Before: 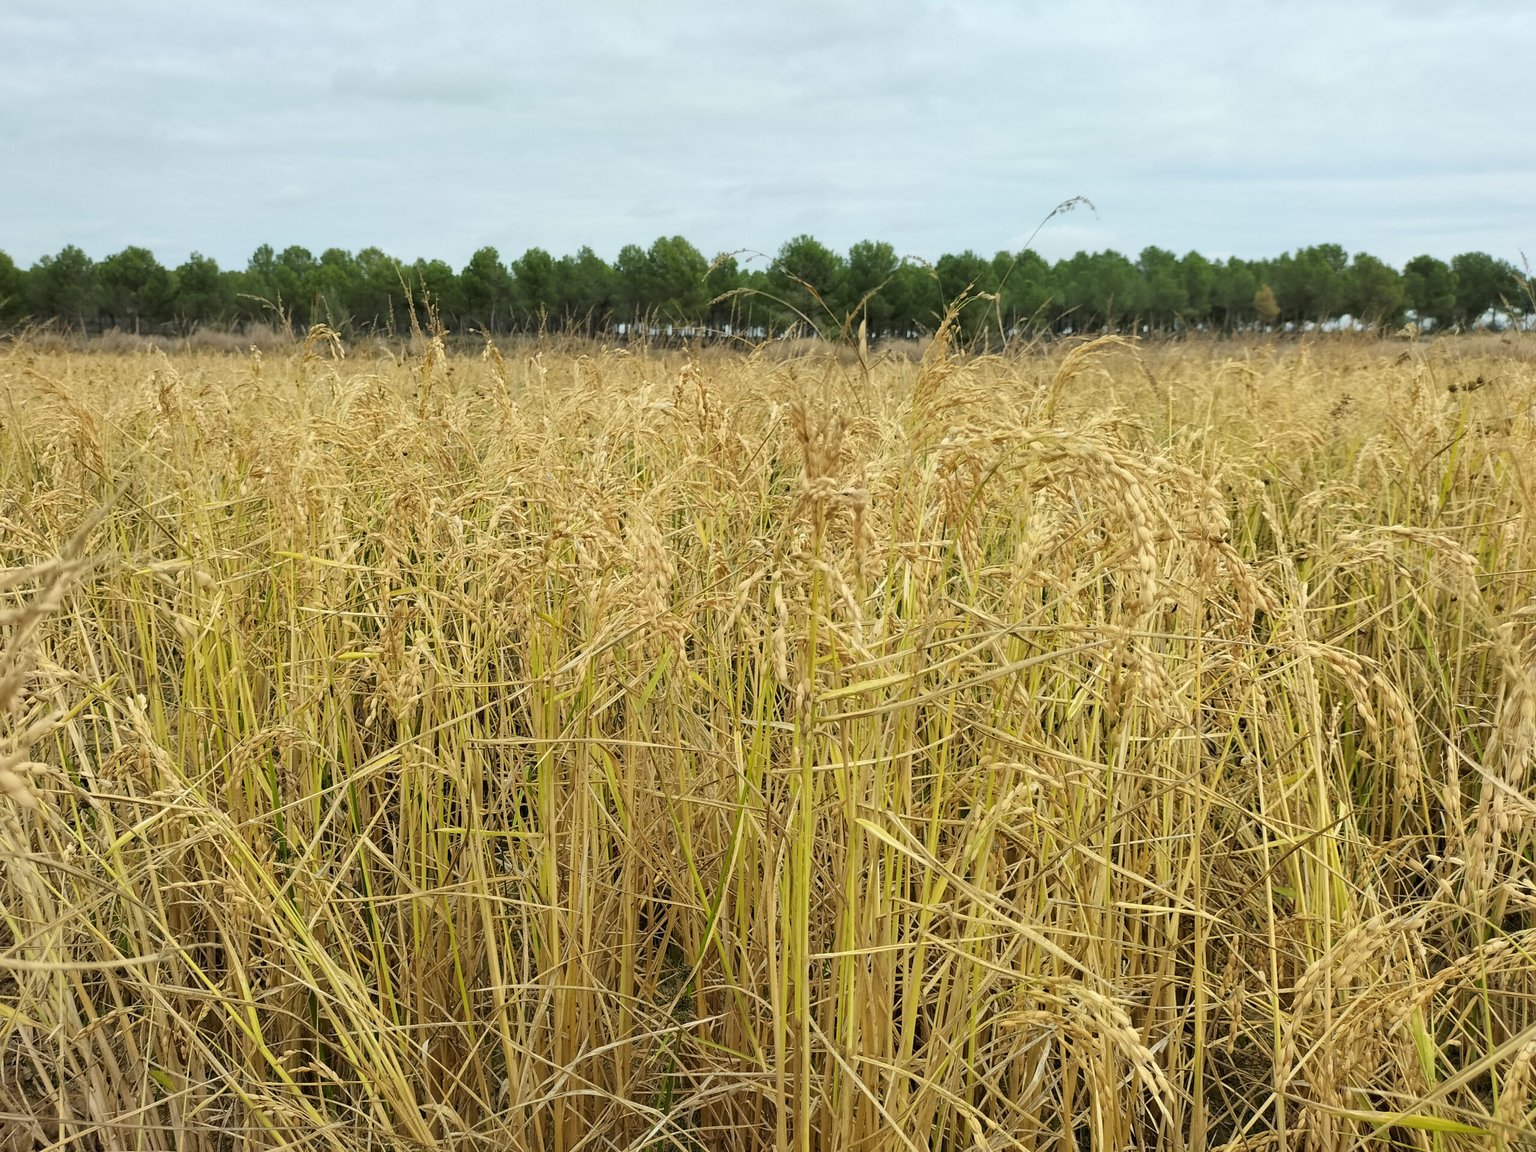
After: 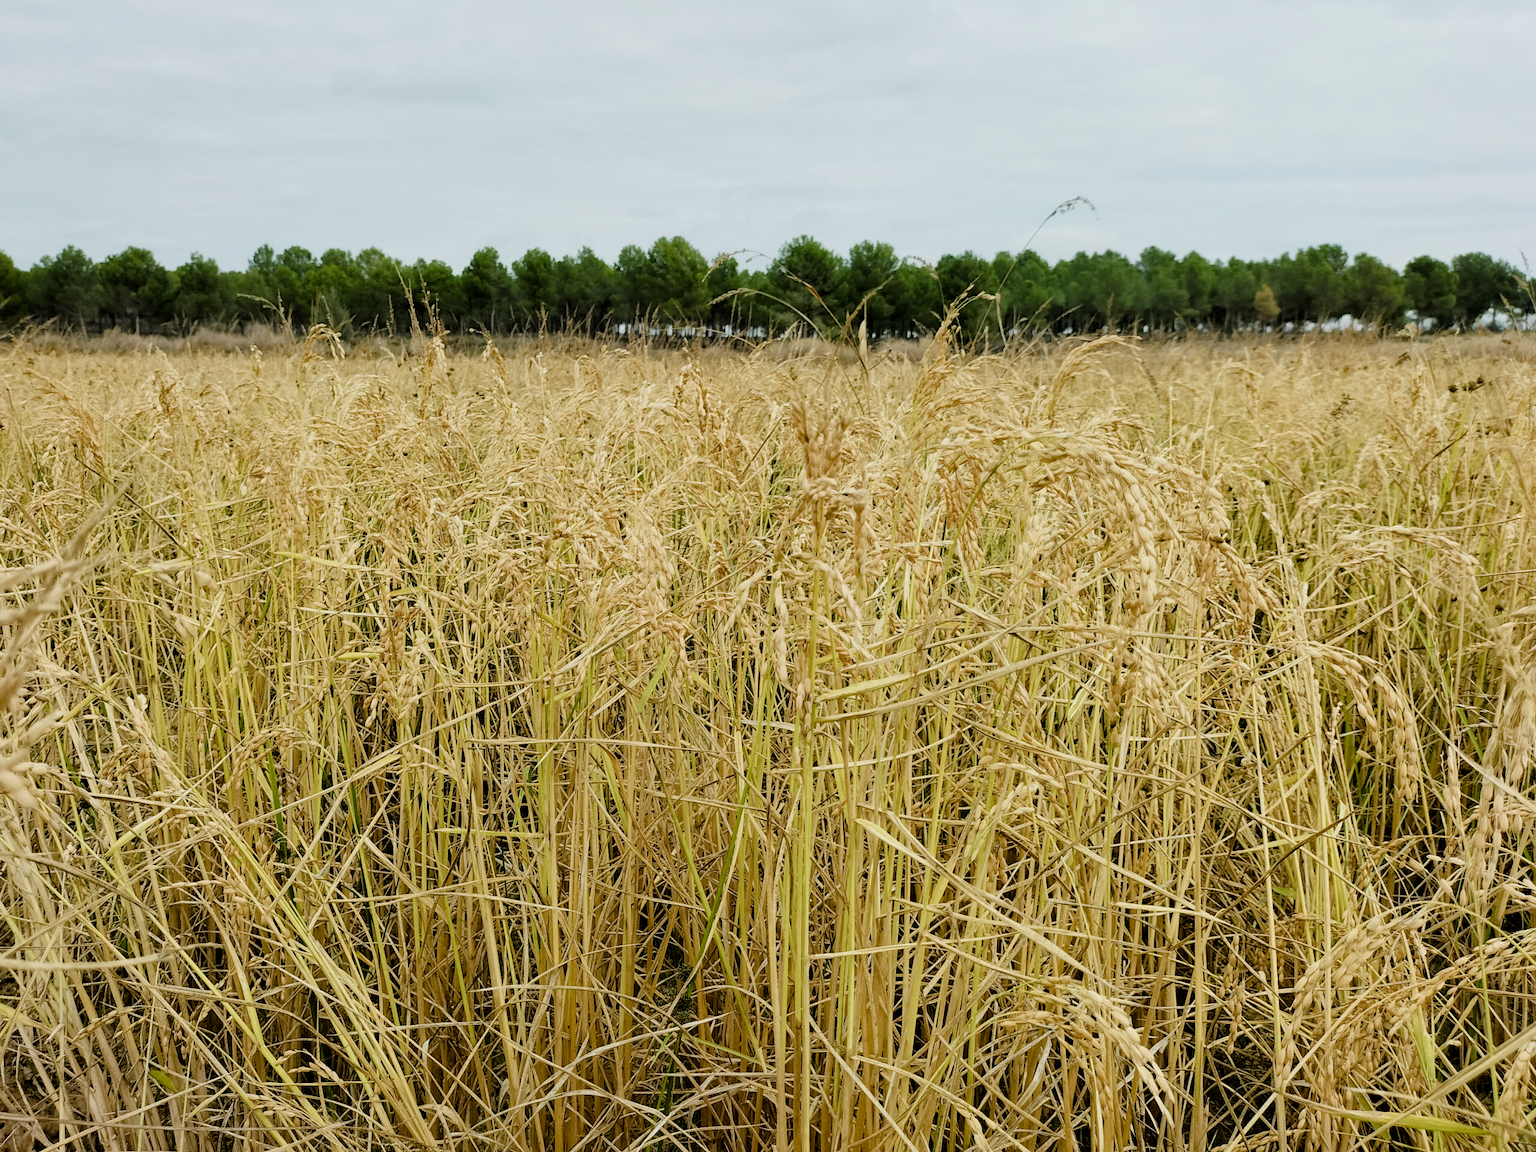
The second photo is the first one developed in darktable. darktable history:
filmic rgb: black relative exposure -5.14 EV, white relative exposure 3.51 EV, hardness 3.16, contrast 1.191, highlights saturation mix -48.68%
color balance rgb: linear chroma grading › global chroma 0.917%, perceptual saturation grading › global saturation 20%, perceptual saturation grading › highlights -49.333%, perceptual saturation grading › shadows 25.977%, global vibrance 20%
